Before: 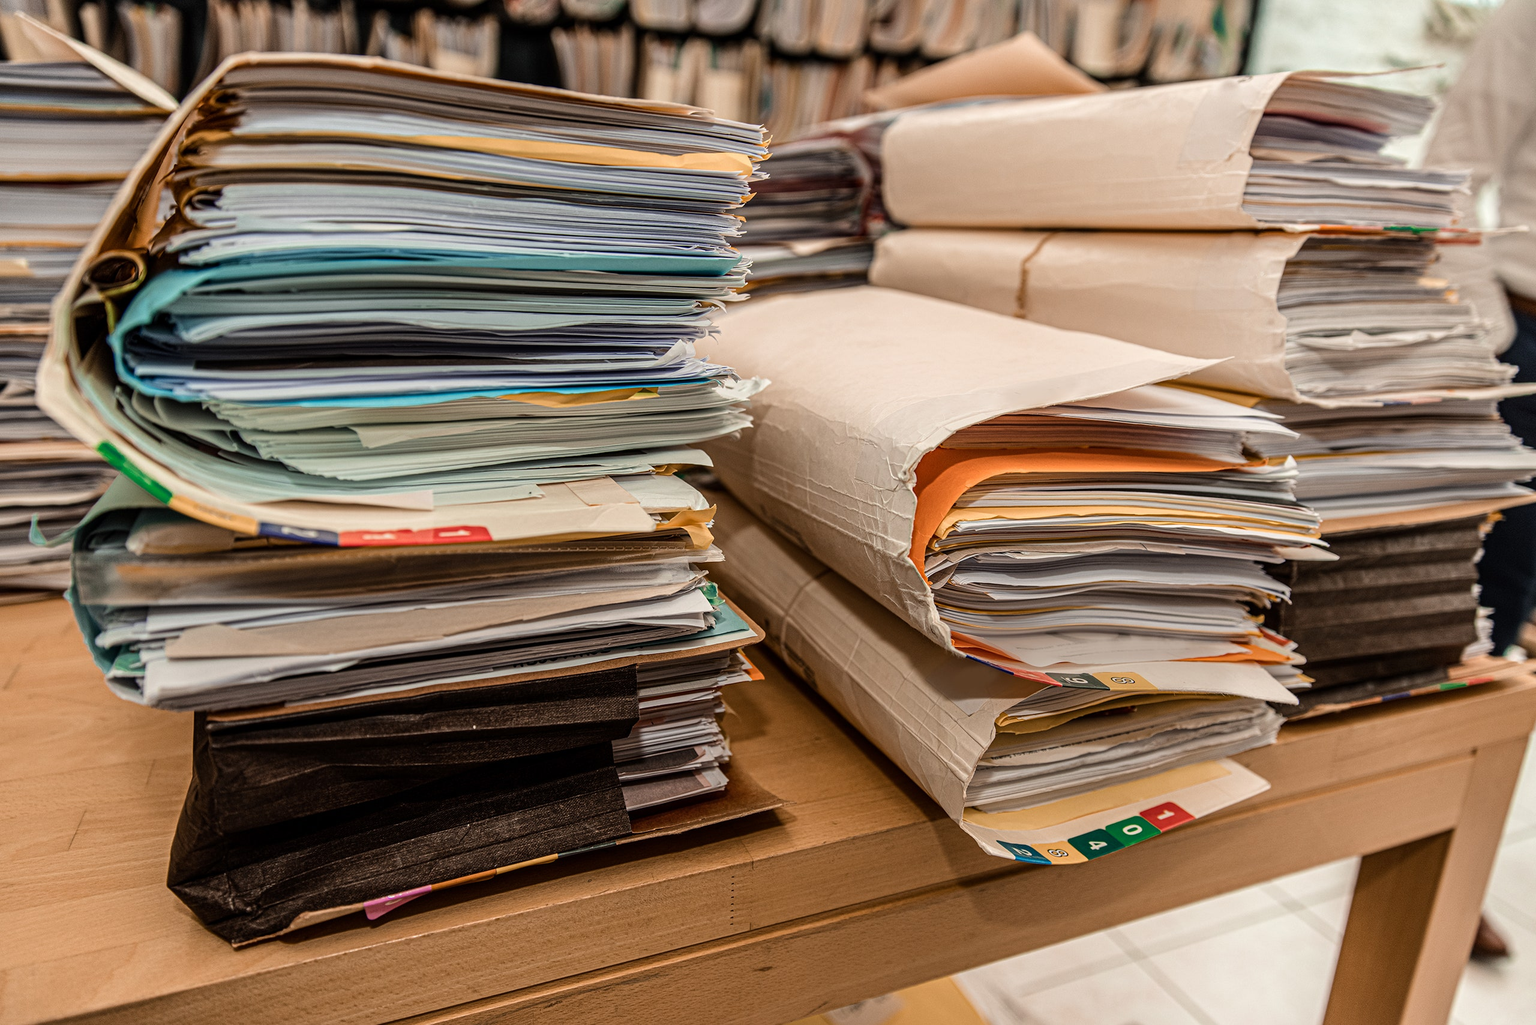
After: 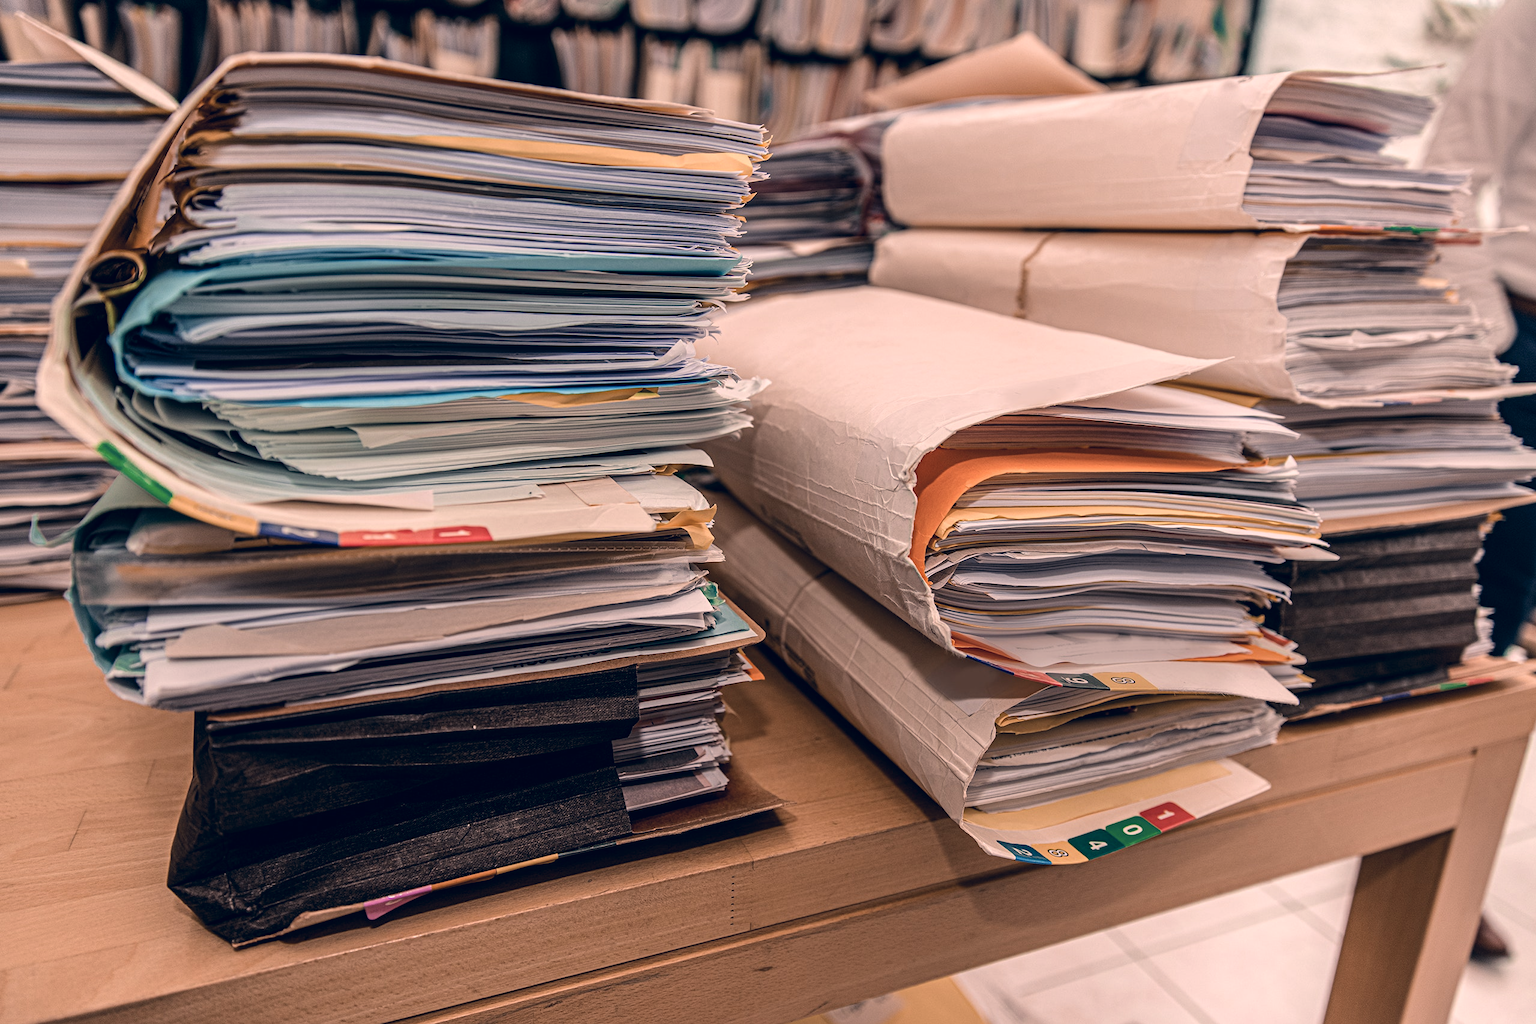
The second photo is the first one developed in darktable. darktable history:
color correction: highlights a* 14.23, highlights b* 6.01, shadows a* -5.31, shadows b* -15.9, saturation 0.846
